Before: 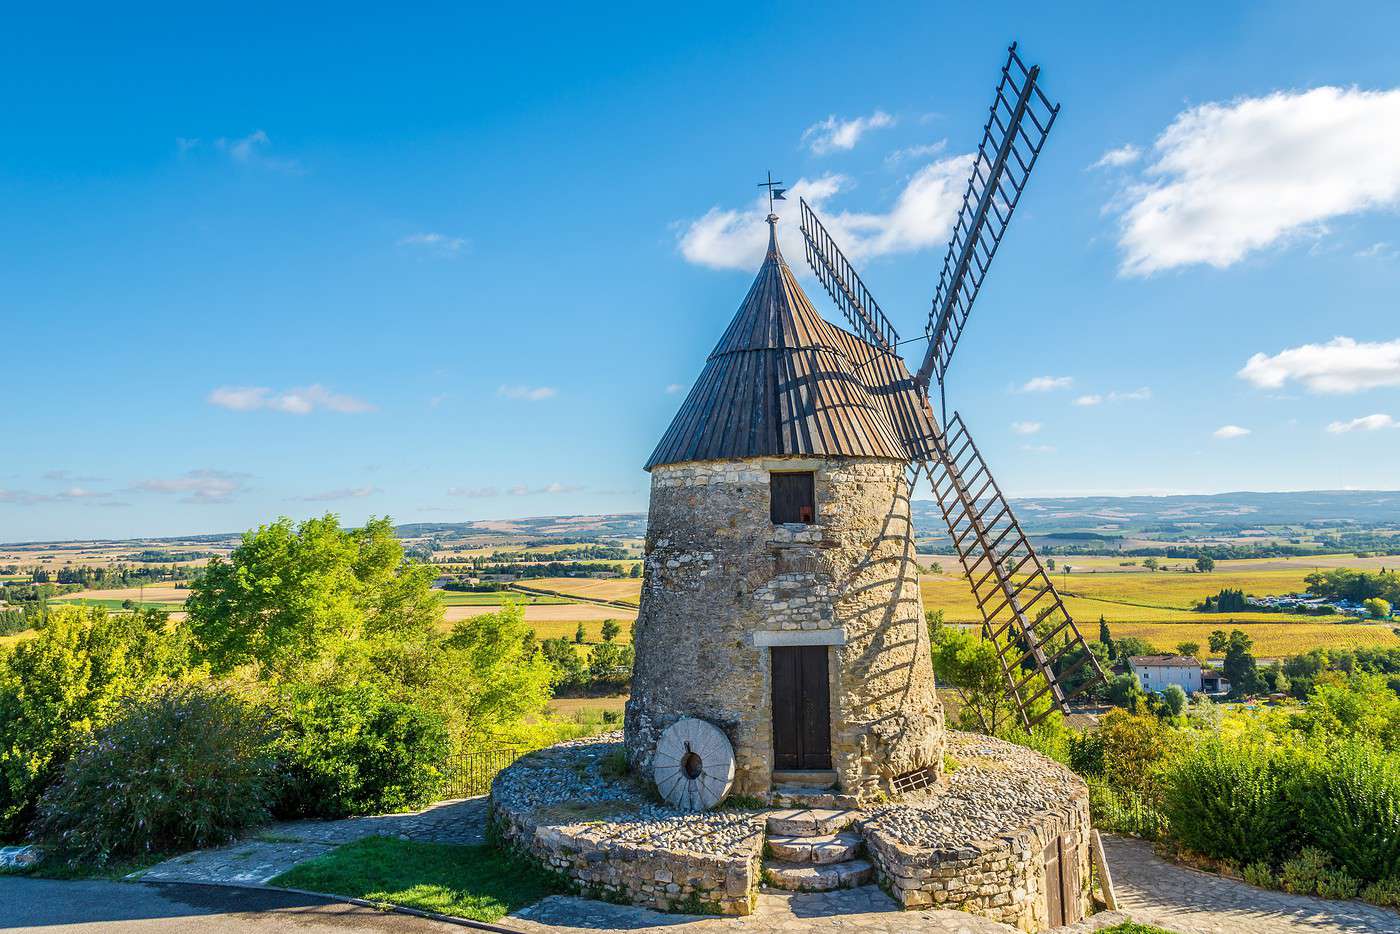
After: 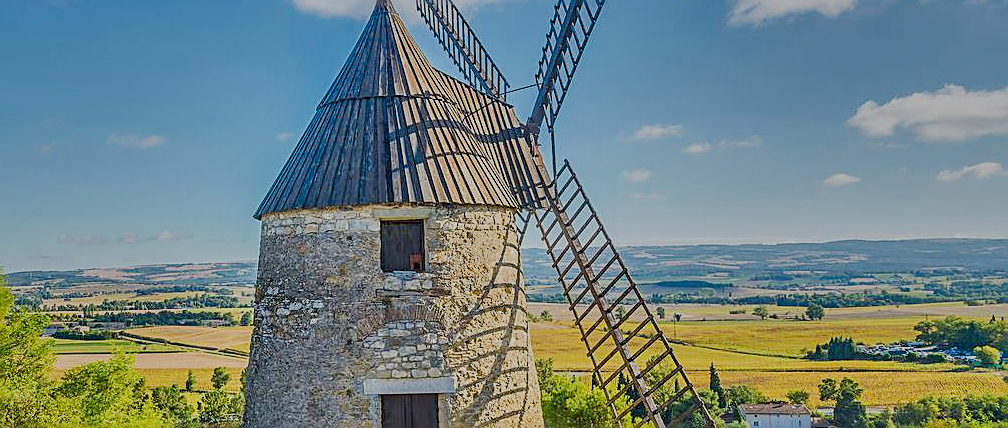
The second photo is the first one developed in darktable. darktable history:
tone equalizer: -8 EV 1 EV, -7 EV 1 EV, -6 EV 1 EV, -5 EV 1 EV, -4 EV 1 EV, -3 EV 0.75 EV, -2 EV 0.5 EV, -1 EV 0.25 EV
crop and rotate: left 27.938%, top 27.046%, bottom 27.046%
color zones: curves: ch1 [(0, 0.469) (0.01, 0.469) (0.12, 0.446) (0.248, 0.469) (0.5, 0.5) (0.748, 0.5) (0.99, 0.469) (1, 0.469)]
shadows and highlights: shadows 80.73, white point adjustment -9.07, highlights -61.46, soften with gaussian
filmic rgb: black relative exposure -7.65 EV, white relative exposure 4.56 EV, hardness 3.61
sharpen: amount 0.75
exposure: exposure 0.376 EV, compensate highlight preservation false
